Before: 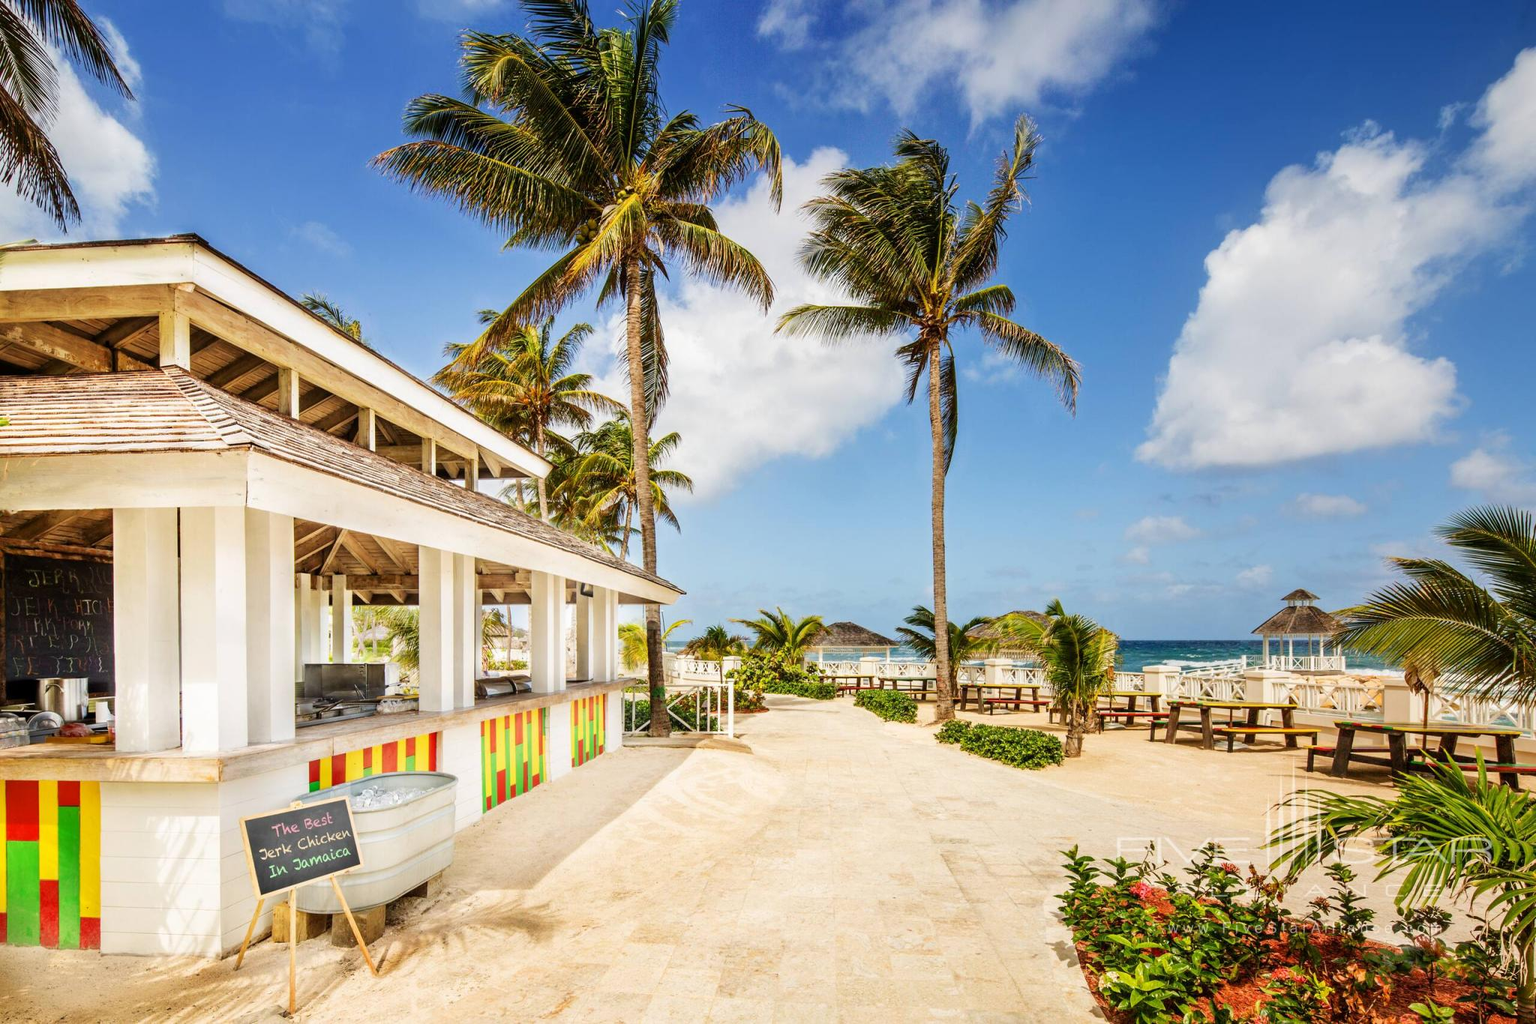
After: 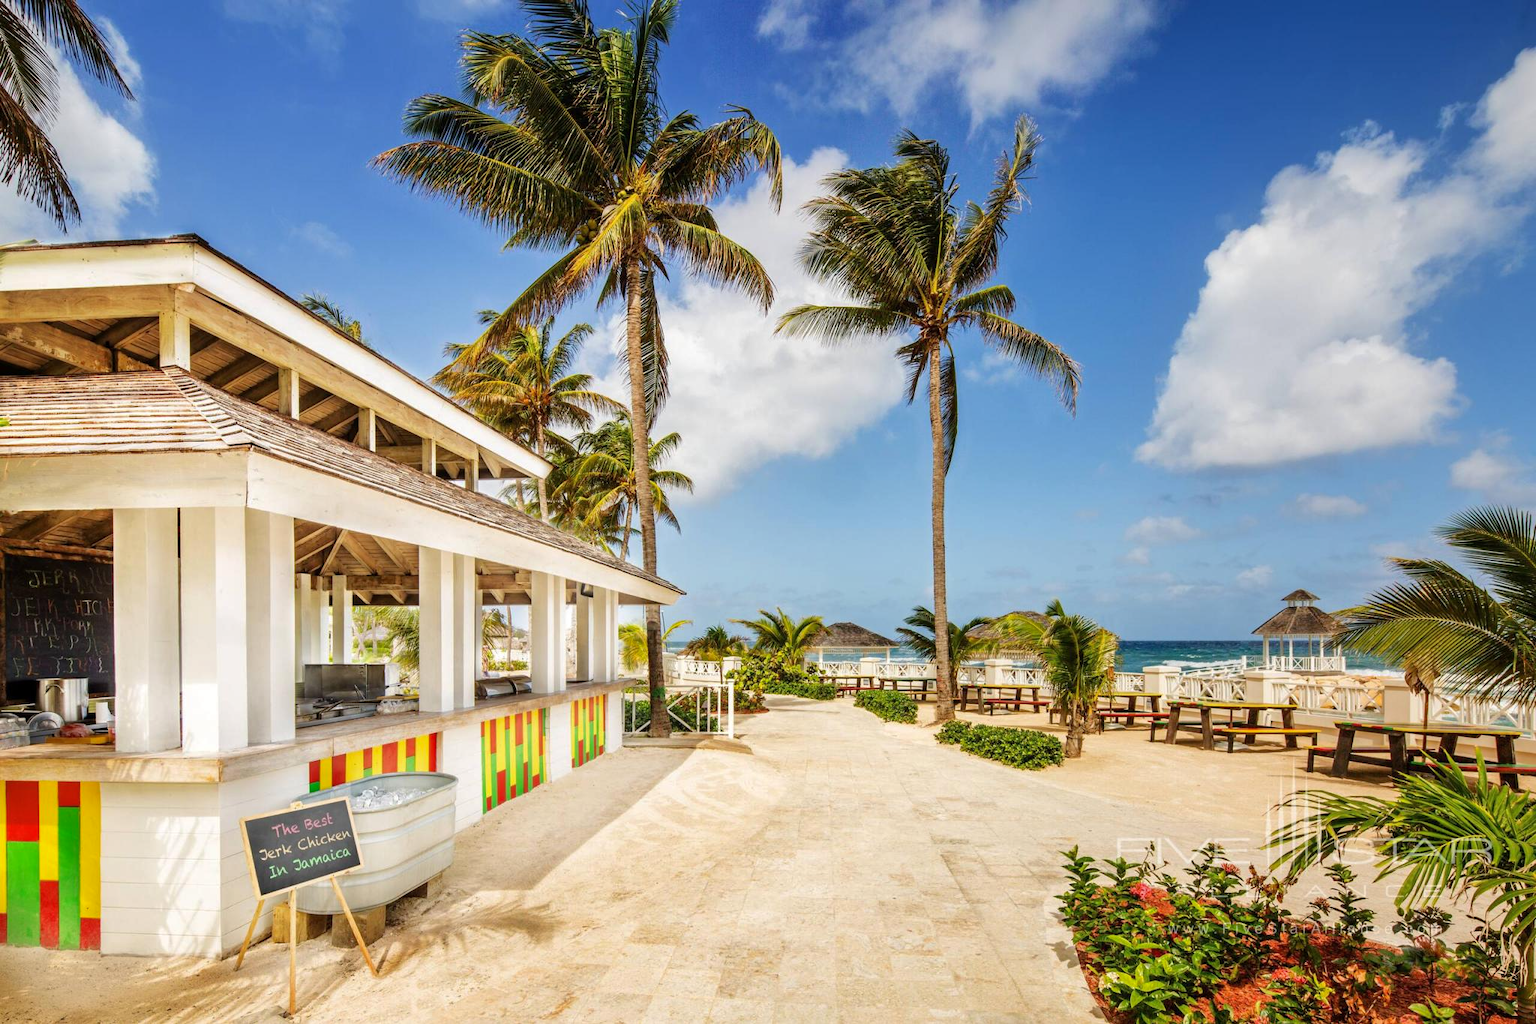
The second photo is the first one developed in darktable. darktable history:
shadows and highlights: shadows 10, white point adjustment 1, highlights -40
rgb levels: preserve colors max RGB
white balance: emerald 1
